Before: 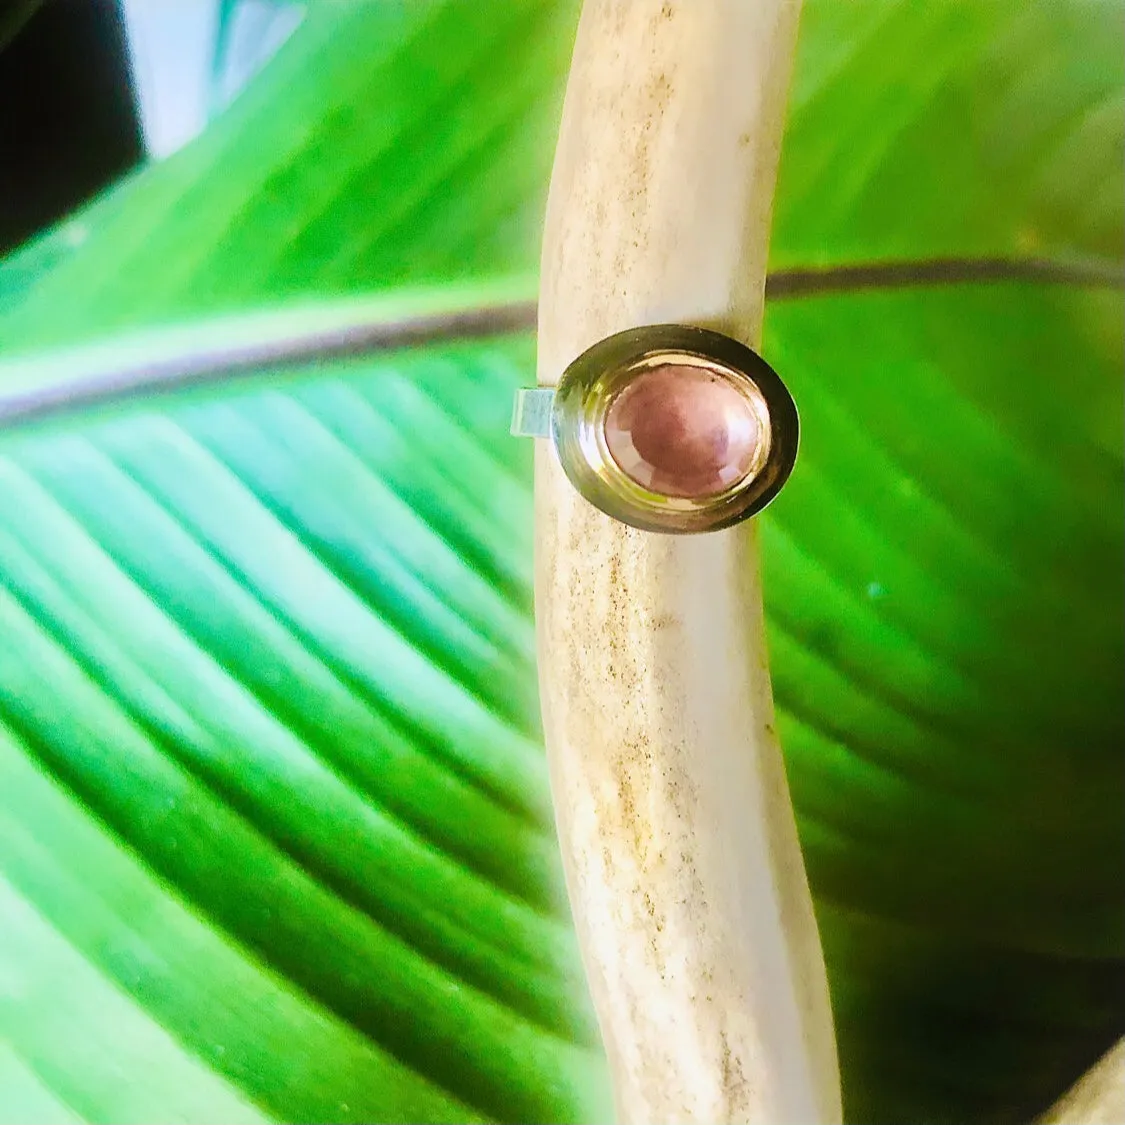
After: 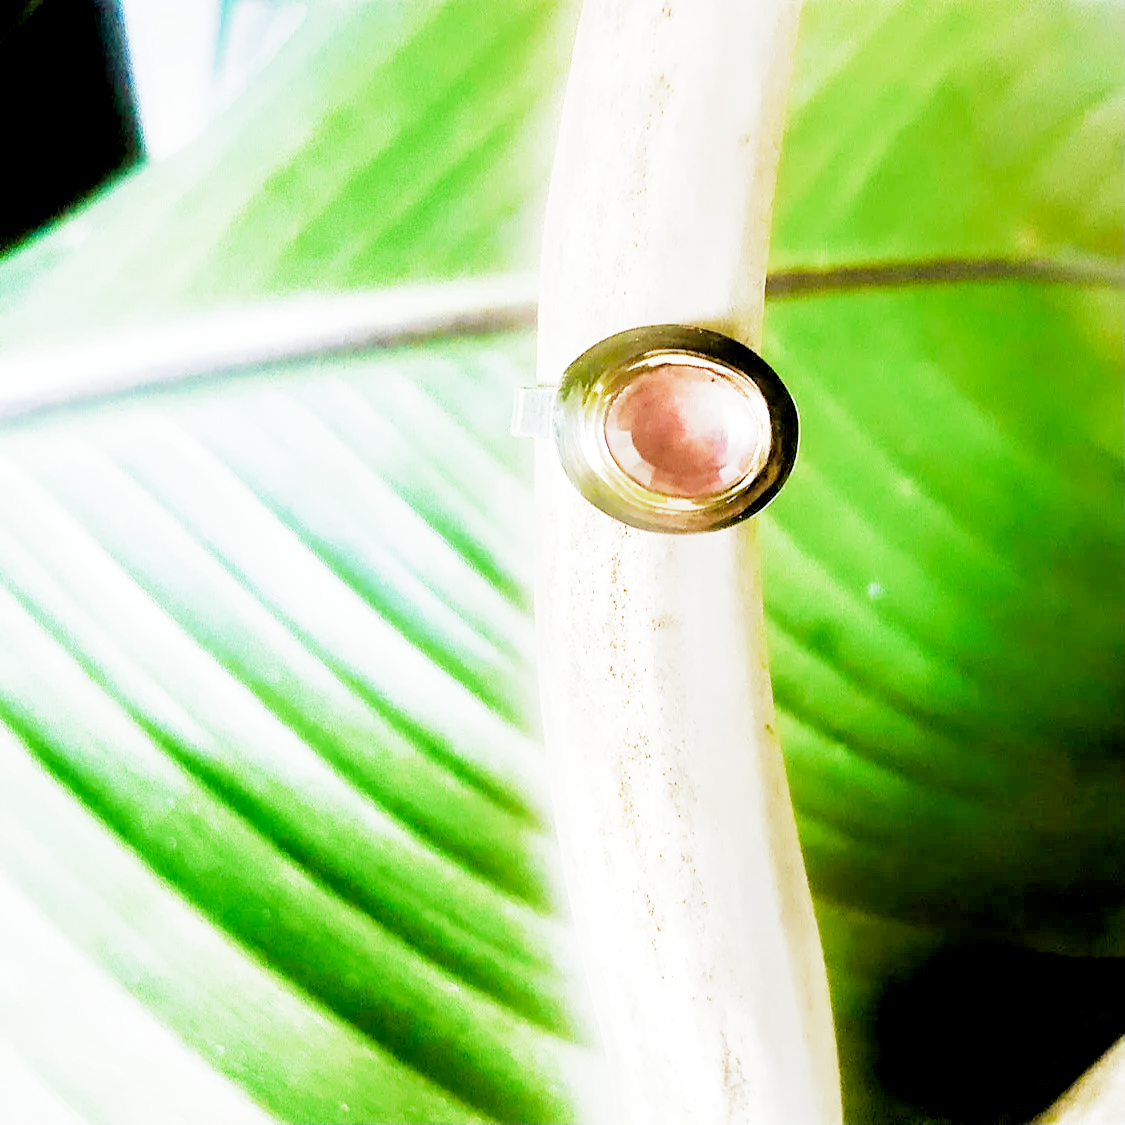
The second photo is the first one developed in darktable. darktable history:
filmic rgb: middle gray luminance 9.23%, black relative exposure -10.55 EV, white relative exposure 3.45 EV, threshold 6 EV, target black luminance 0%, hardness 5.98, latitude 59.69%, contrast 1.087, highlights saturation mix 5%, shadows ↔ highlights balance 29.23%, add noise in highlights 0, preserve chrominance no, color science v3 (2019), use custom middle-gray values true, iterations of high-quality reconstruction 0, contrast in highlights soft, enable highlight reconstruction true
rgb levels: levels [[0.013, 0.434, 0.89], [0, 0.5, 1], [0, 0.5, 1]]
